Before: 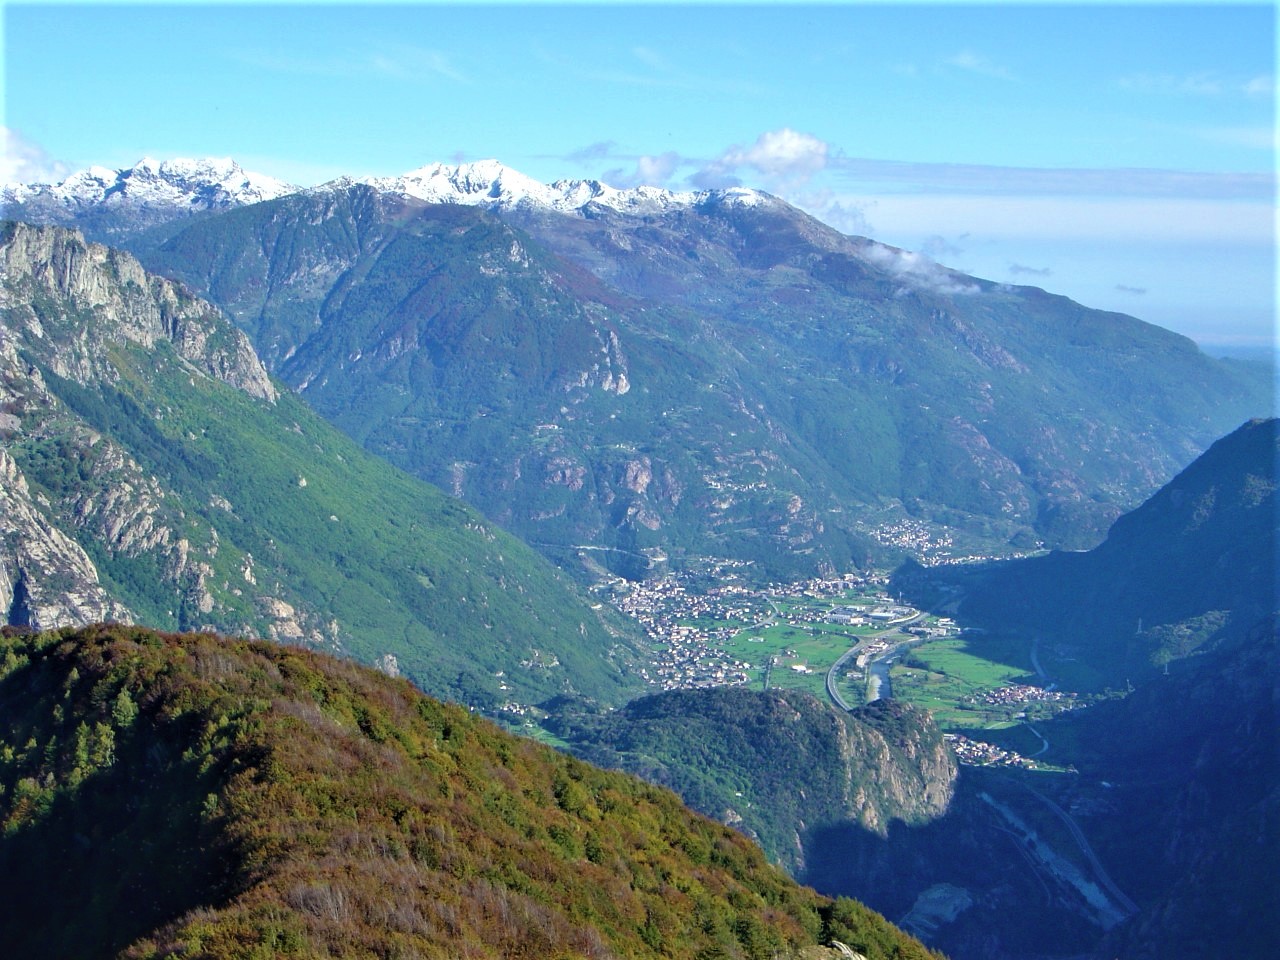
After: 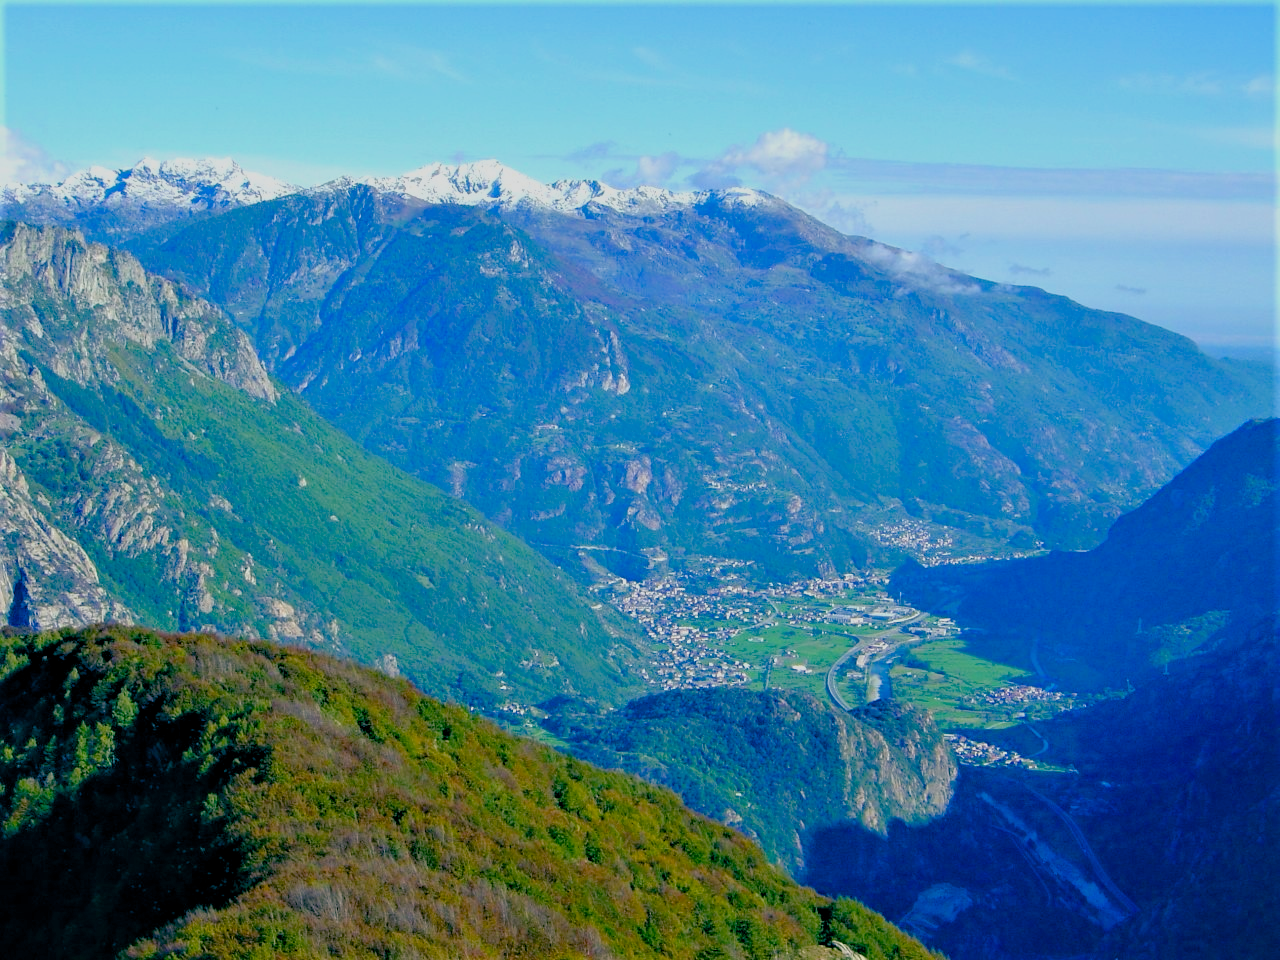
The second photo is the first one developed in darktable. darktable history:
color balance rgb: shadows lift › chroma 7.503%, shadows lift › hue 245.24°, global offset › luminance -0.33%, global offset › chroma 0.118%, global offset › hue 162.78°, perceptual saturation grading › global saturation 34.65%, perceptual saturation grading › highlights -29.833%, perceptual saturation grading › shadows 34.848%, contrast -20.245%
